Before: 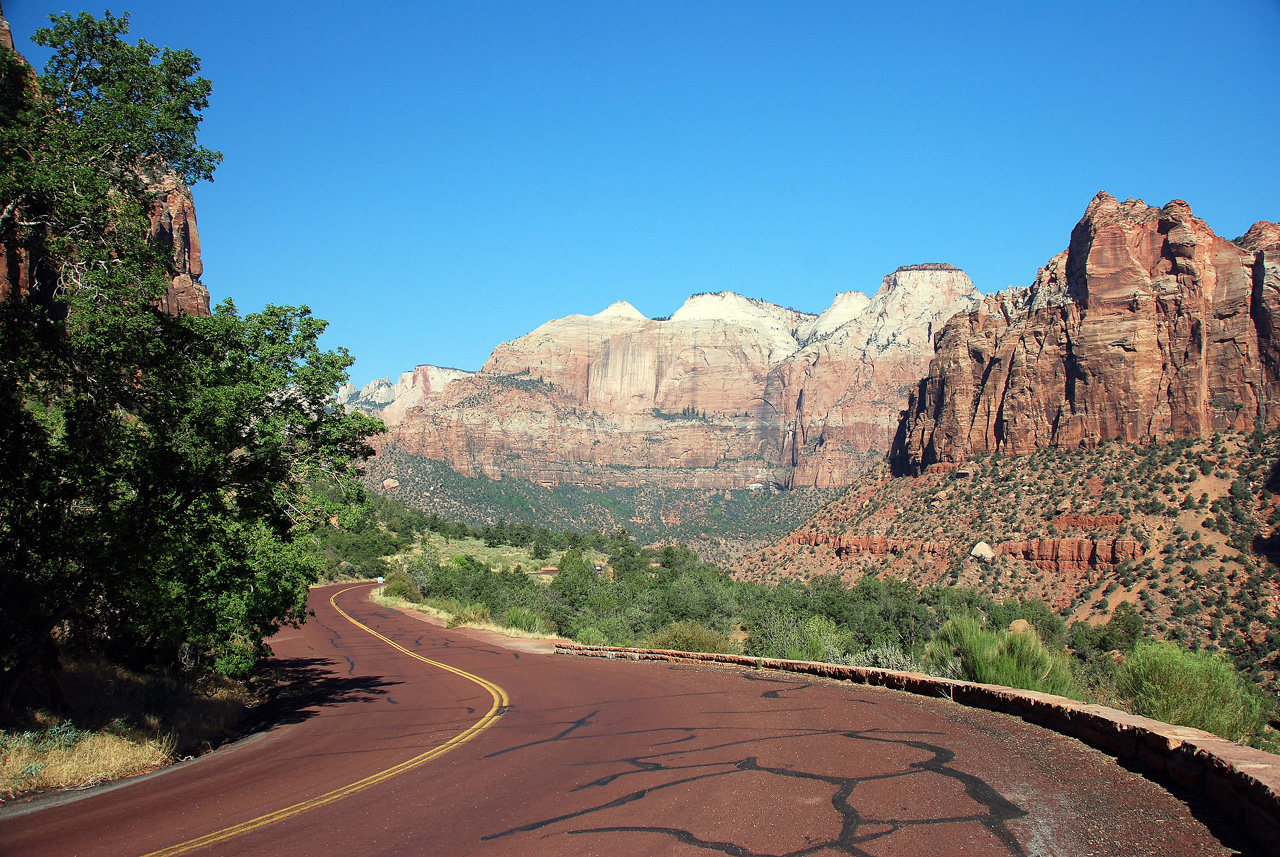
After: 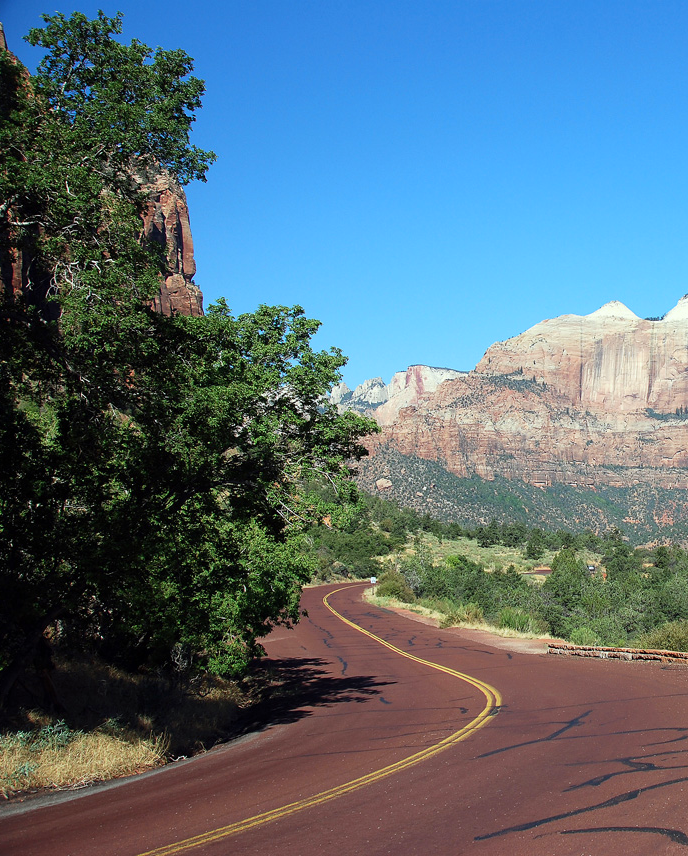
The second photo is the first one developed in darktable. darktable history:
white balance: red 0.967, blue 1.049
crop: left 0.587%, right 45.588%, bottom 0.086%
